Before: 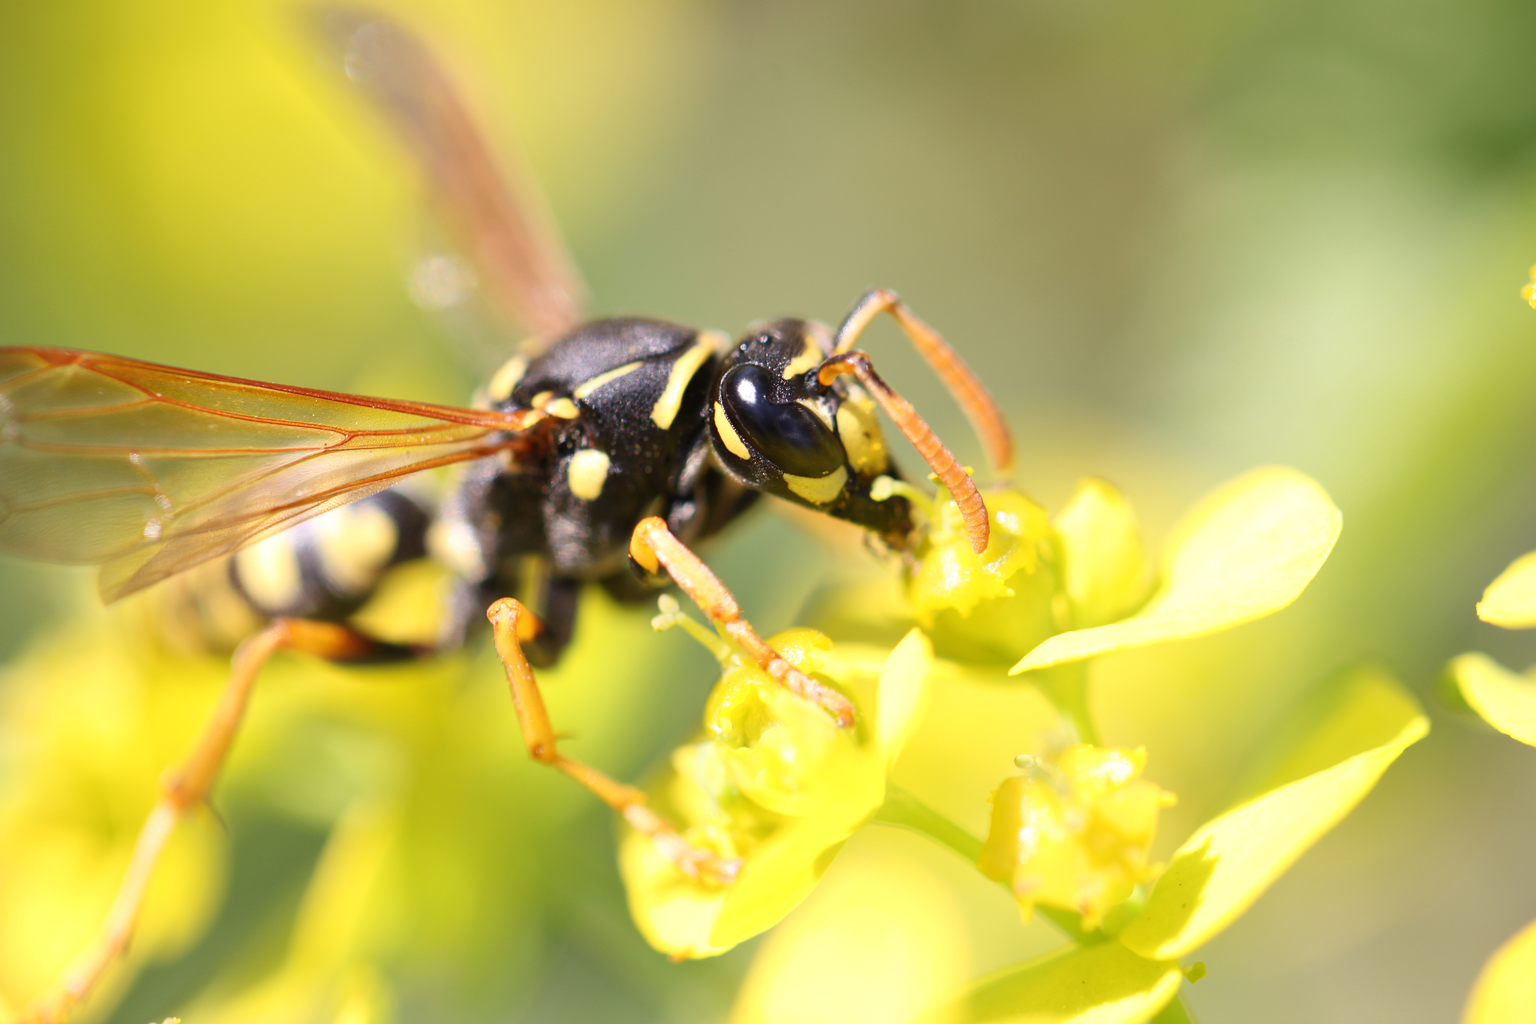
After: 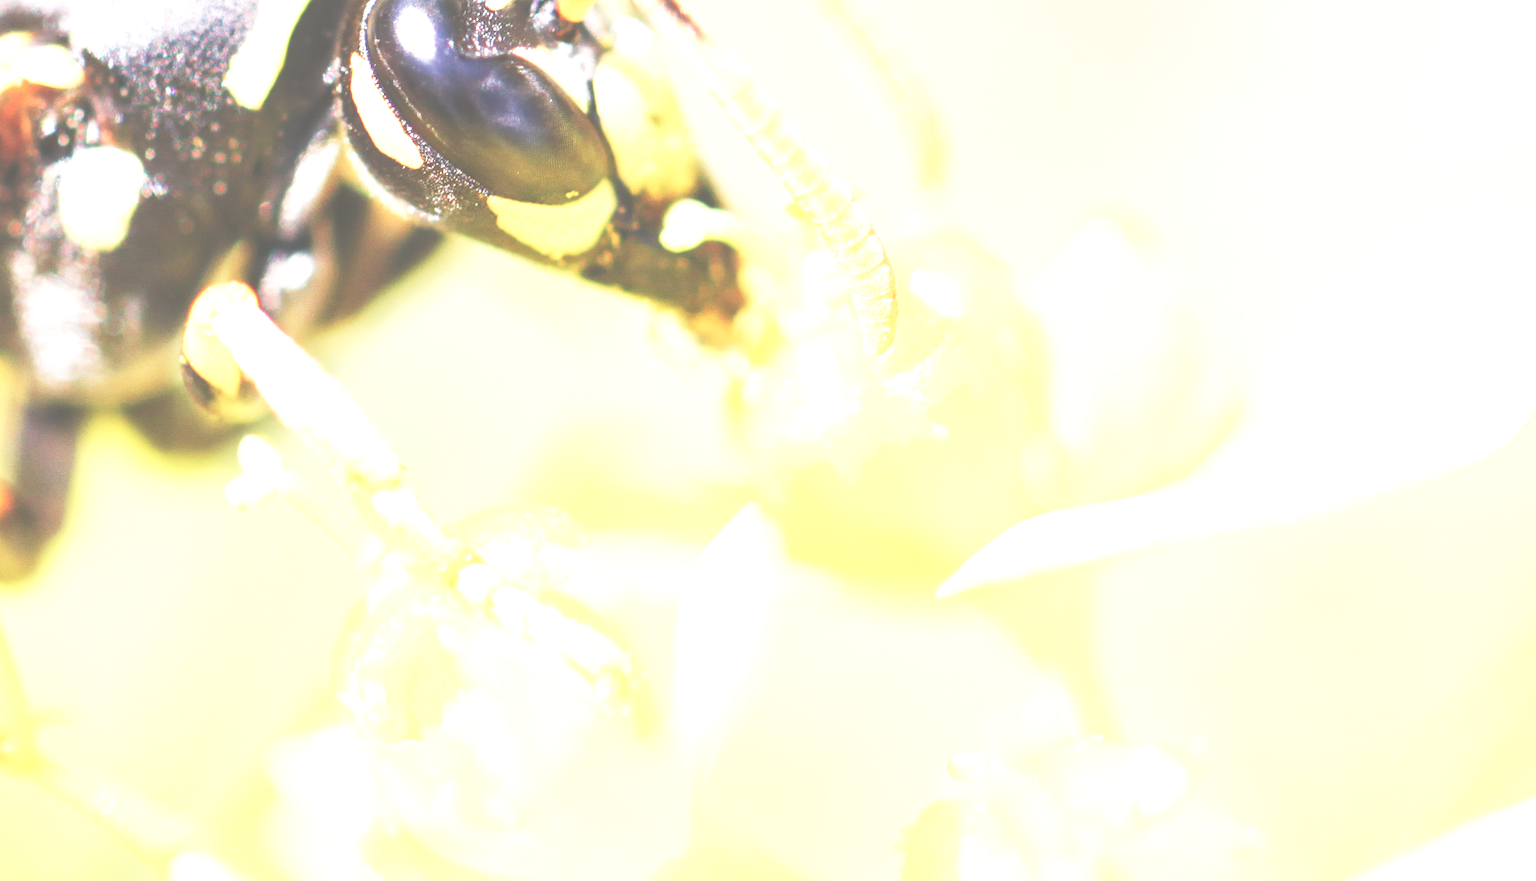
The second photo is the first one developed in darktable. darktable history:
base curve: curves: ch0 [(0, 0) (0.012, 0.01) (0.073, 0.168) (0.31, 0.711) (0.645, 0.957) (1, 1)], preserve colors none
crop: left 35.03%, top 36.625%, right 14.663%, bottom 20.057%
local contrast: on, module defaults
exposure: black level correction -0.023, exposure 1.397 EV, compensate highlight preservation false
